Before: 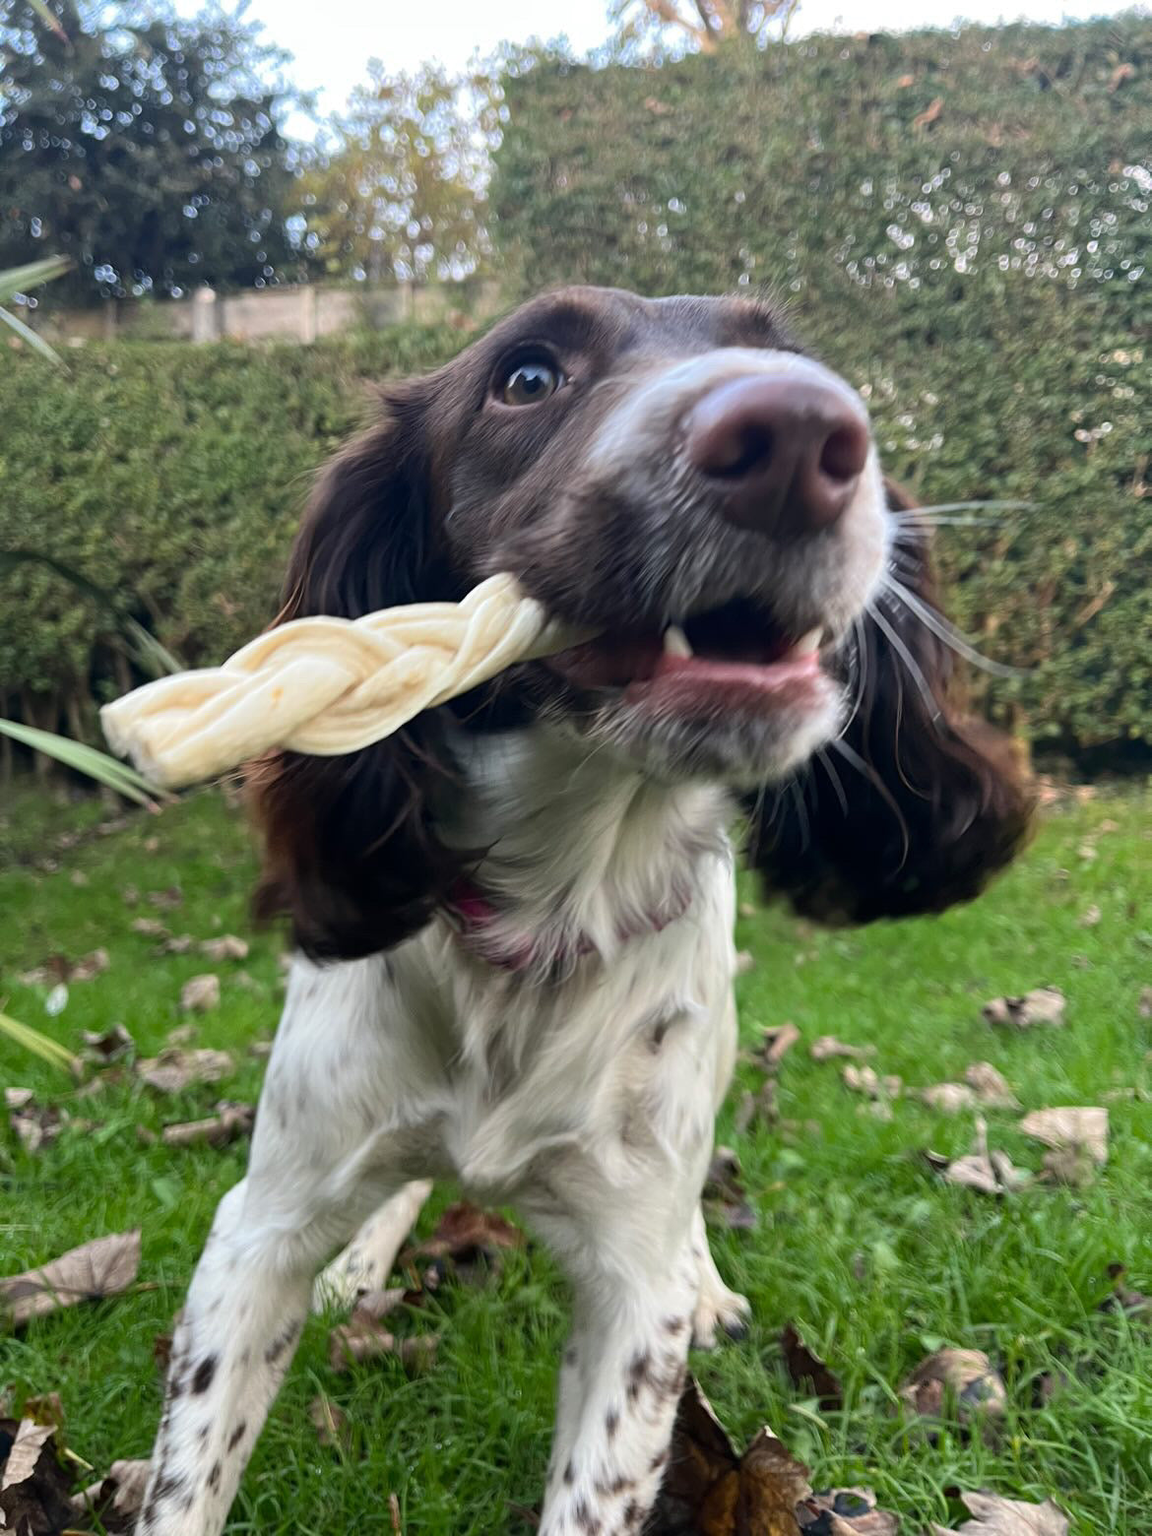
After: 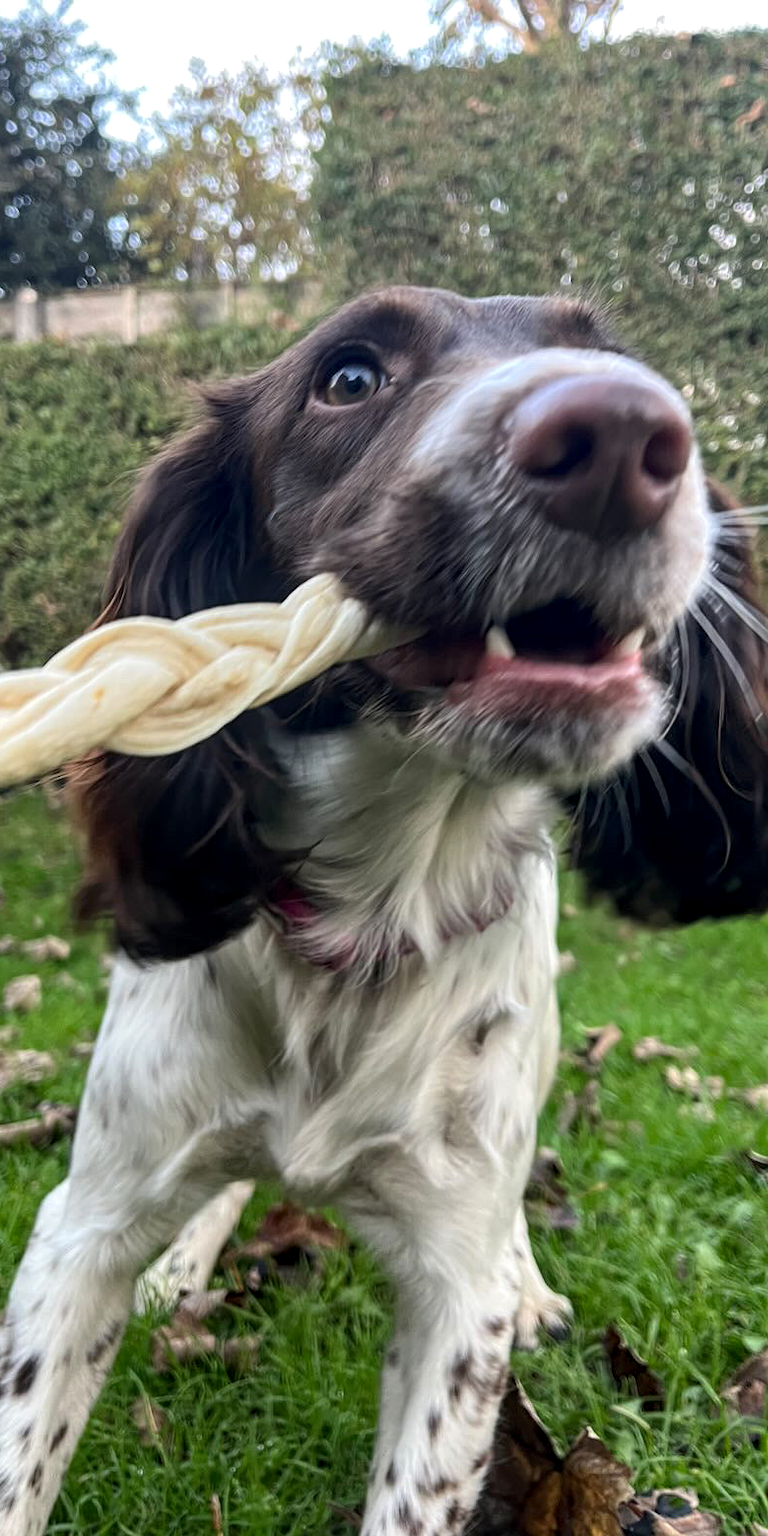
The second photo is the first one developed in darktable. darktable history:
crop and rotate: left 15.546%, right 17.787%
local contrast: detail 130%
